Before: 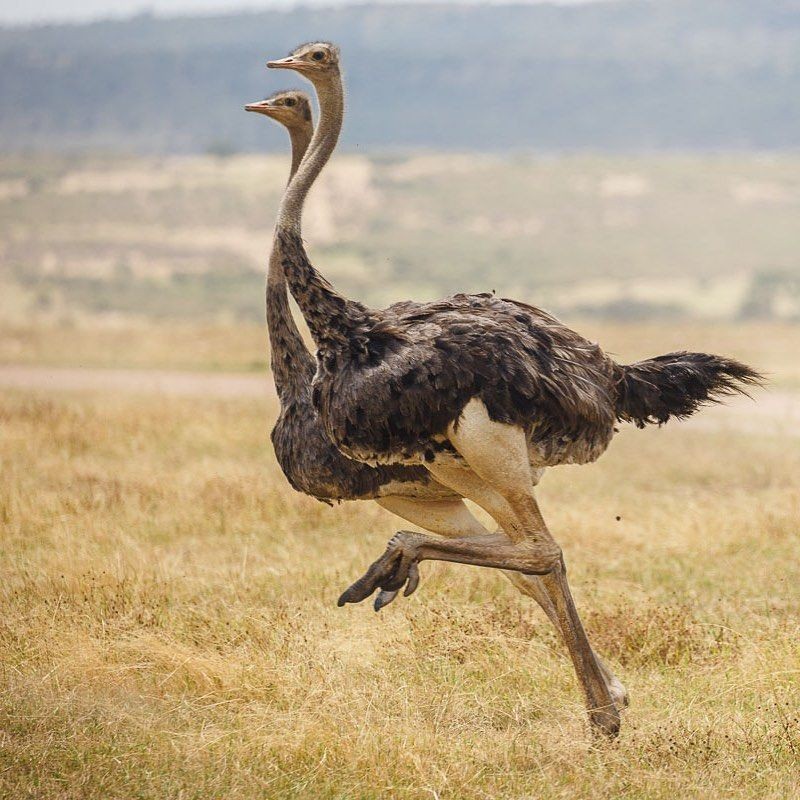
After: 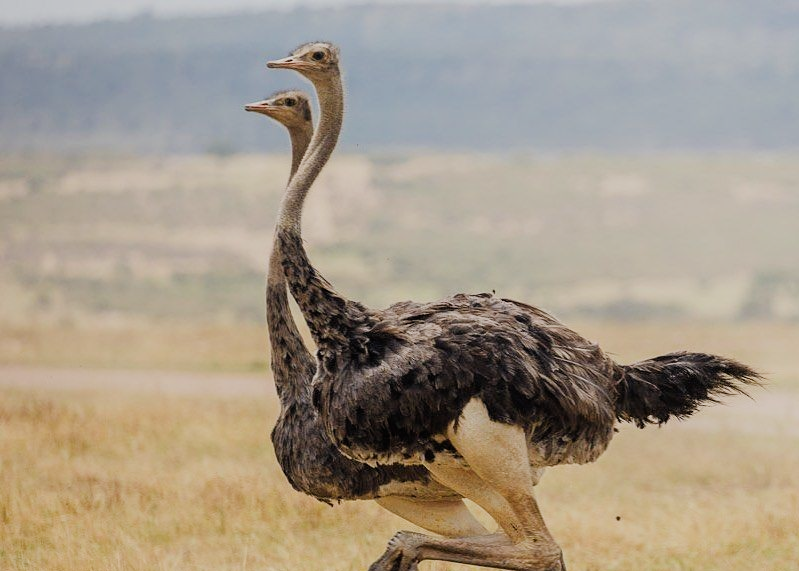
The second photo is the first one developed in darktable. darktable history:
crop: right 0.001%, bottom 28.577%
filmic rgb: black relative exposure -7.65 EV, white relative exposure 4.56 EV, hardness 3.61, contrast 1.051
